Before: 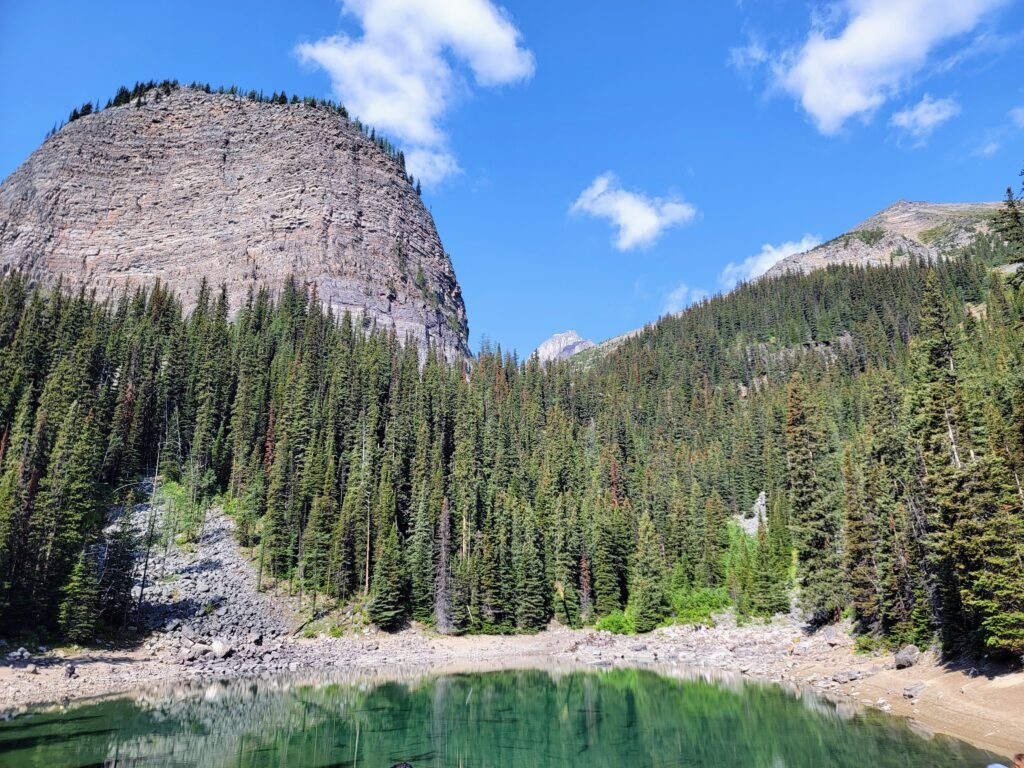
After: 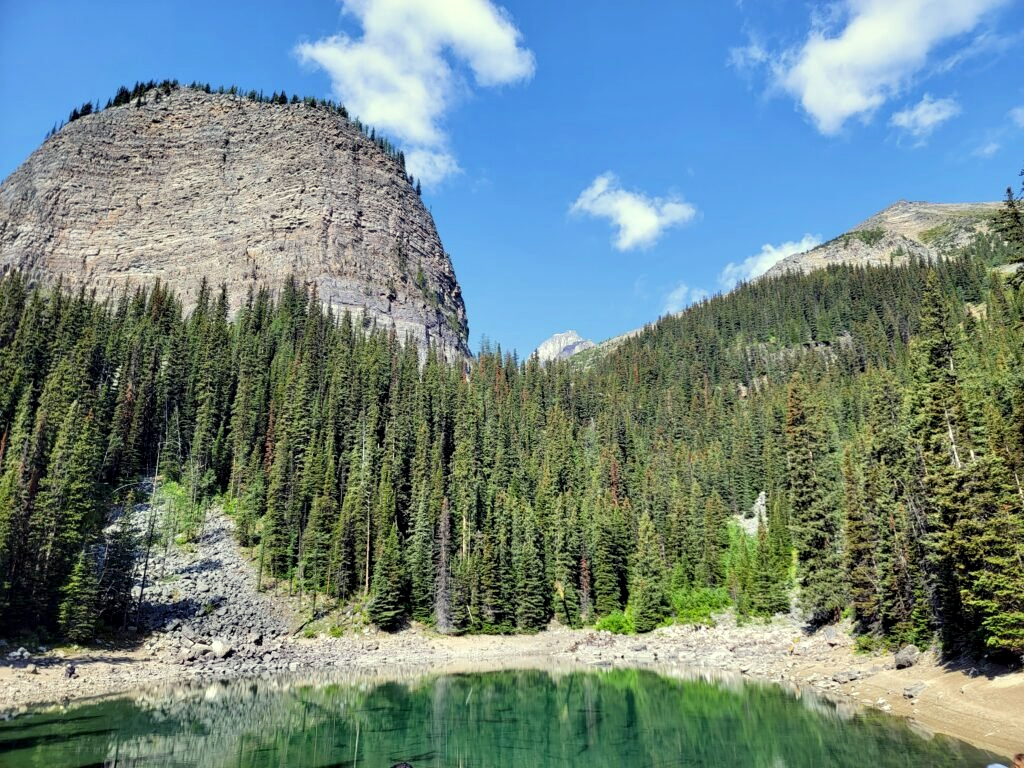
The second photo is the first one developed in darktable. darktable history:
contrast equalizer: y [[0.526, 0.53, 0.532, 0.532, 0.53, 0.525], [0.5 ×6], [0.5 ×6], [0 ×6], [0 ×6]]
color correction: highlights a* -5.94, highlights b* 11.19
white balance: red 1, blue 1
